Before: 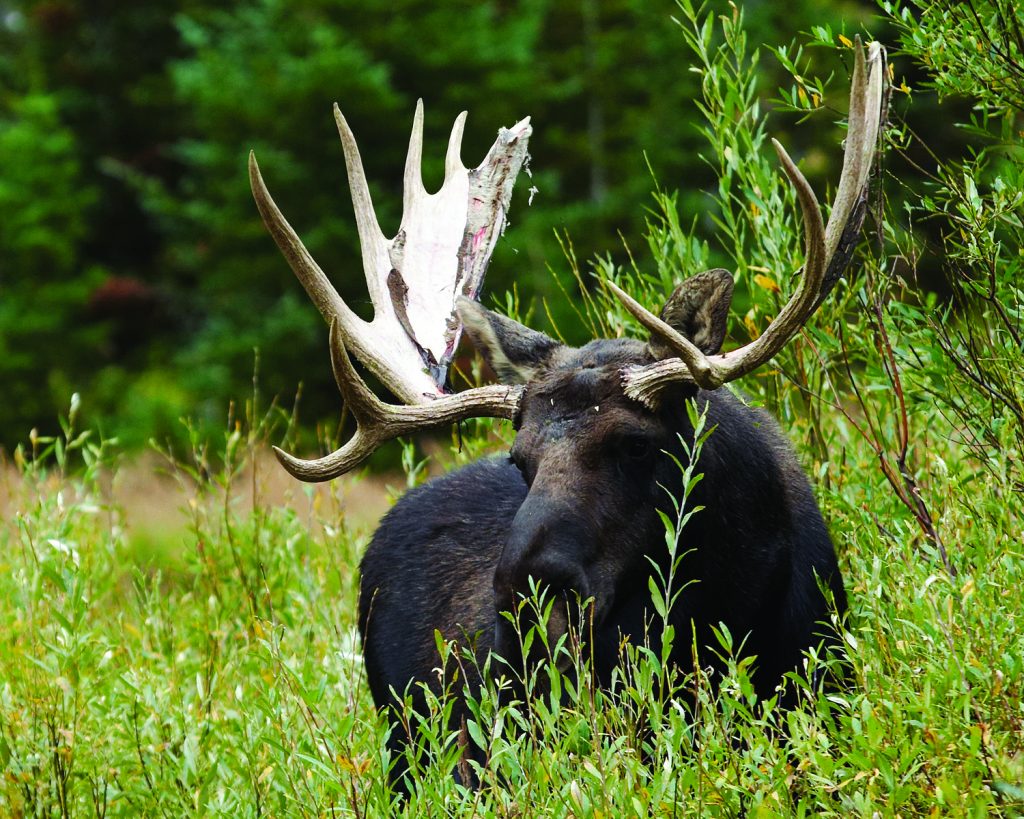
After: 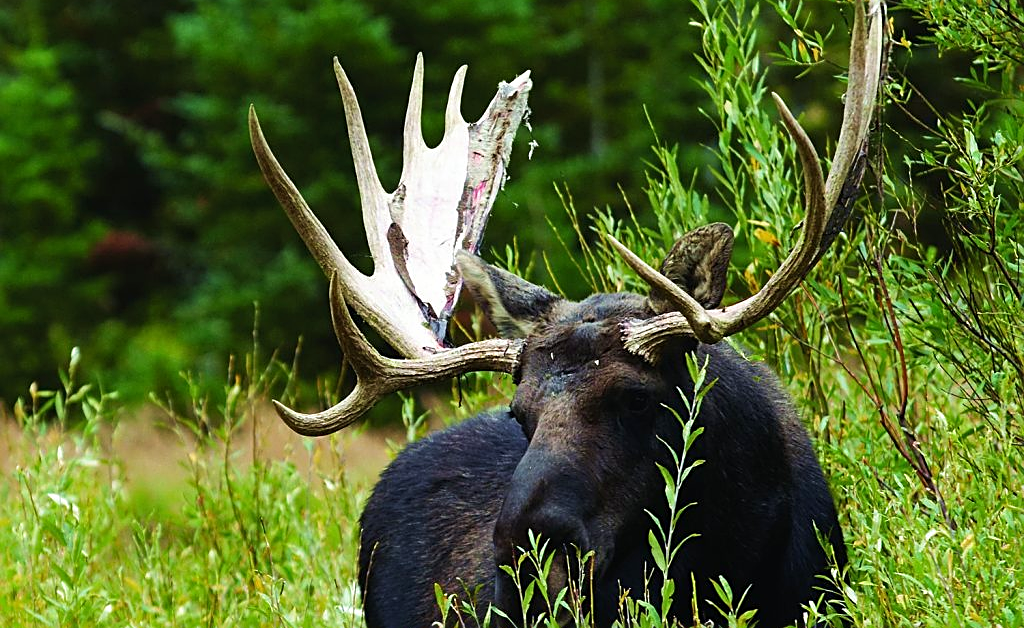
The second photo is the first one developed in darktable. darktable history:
crop: top 5.667%, bottom 17.637%
sharpen: on, module defaults
velvia: on, module defaults
